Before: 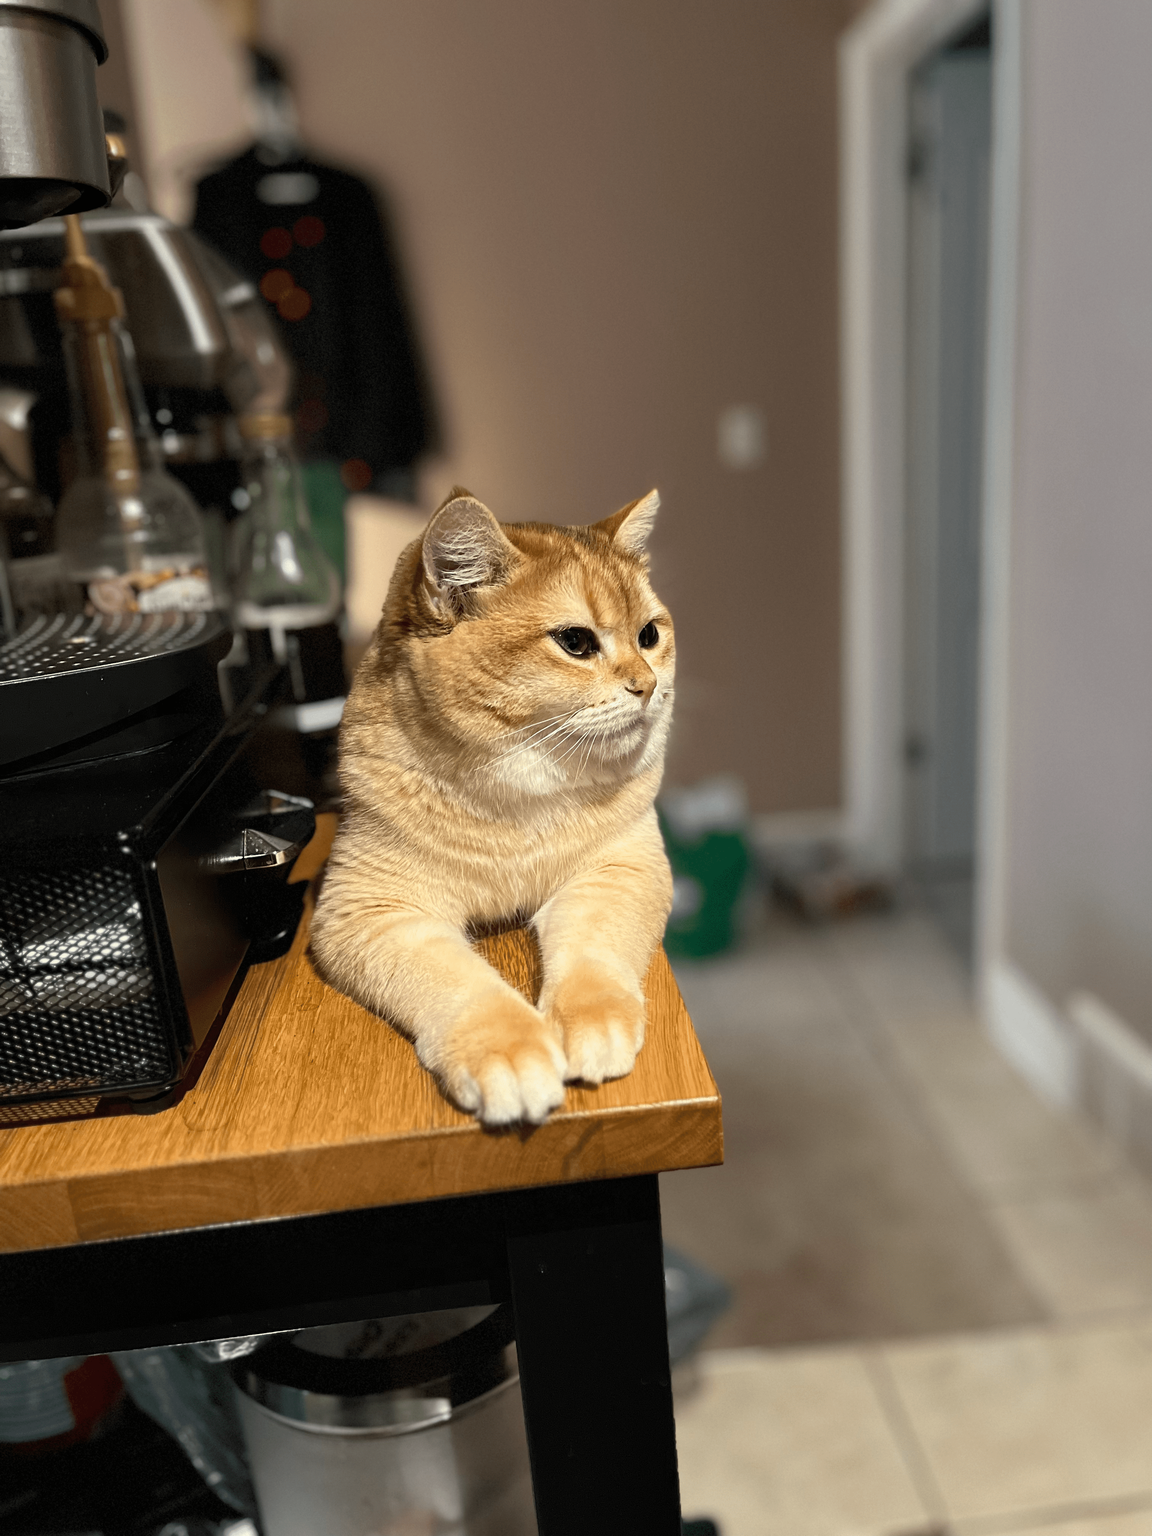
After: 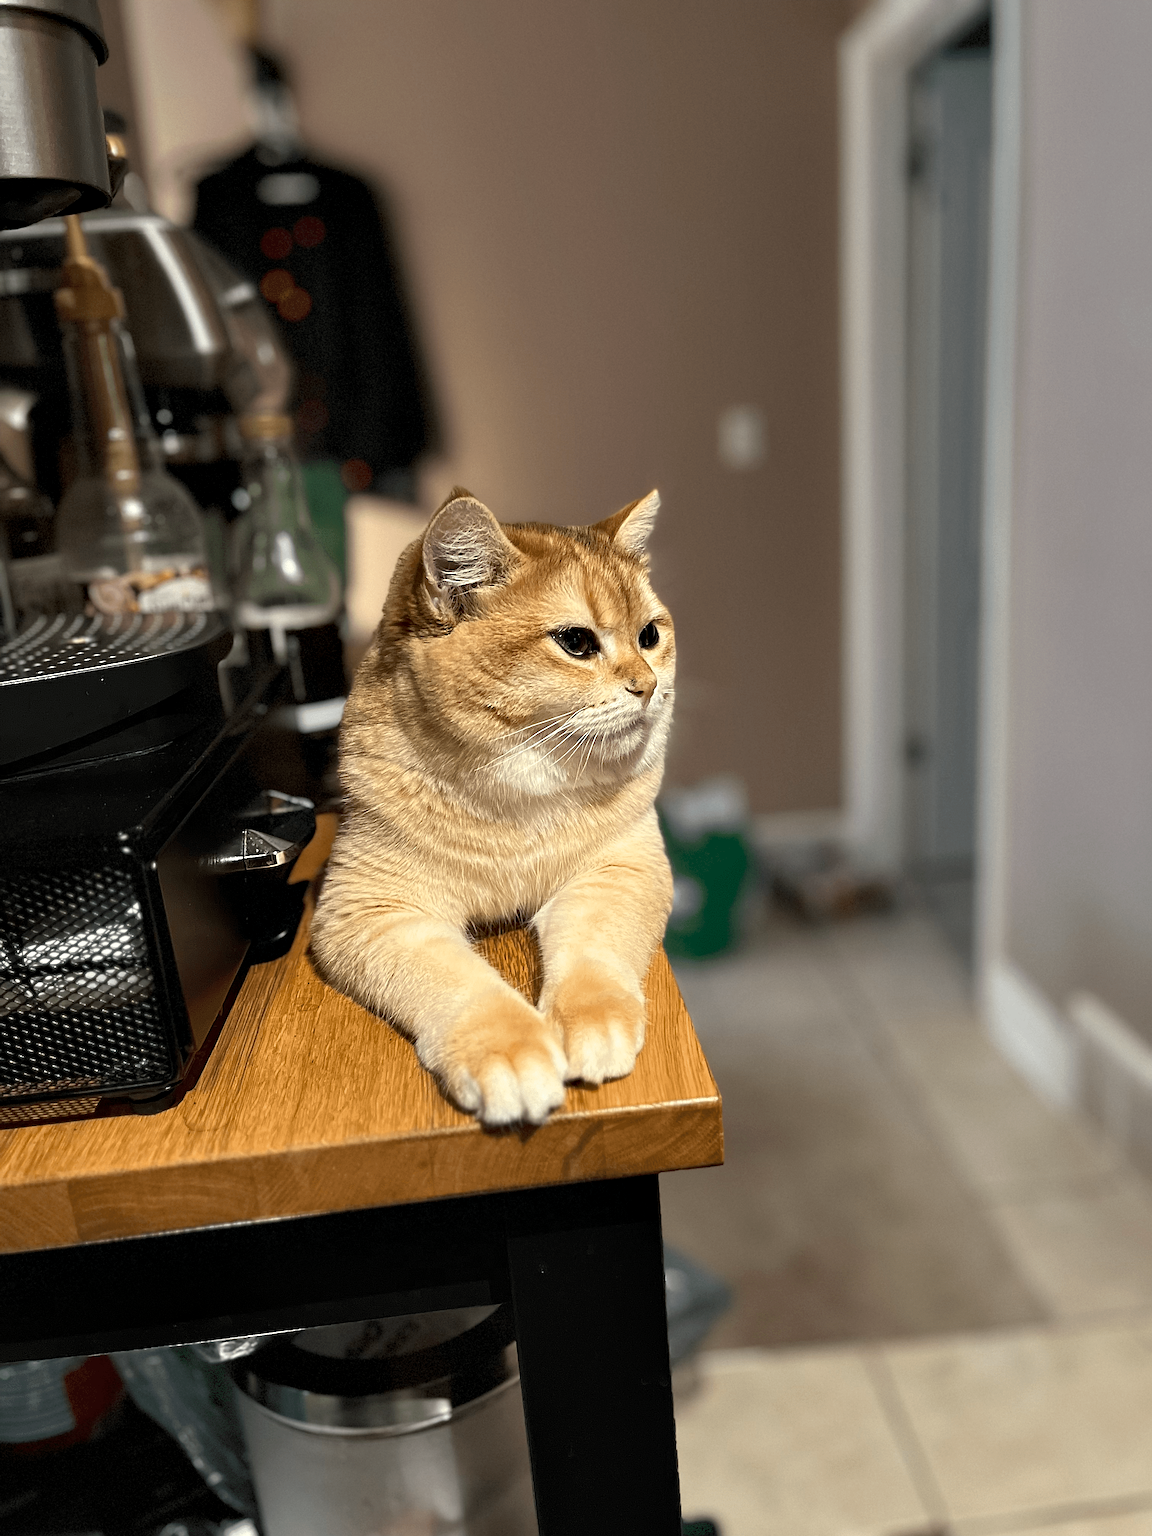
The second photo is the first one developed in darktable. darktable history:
sharpen: on, module defaults
contrast equalizer: octaves 7, y [[0.524 ×6], [0.512 ×6], [0.379 ×6], [0 ×6], [0 ×6]]
